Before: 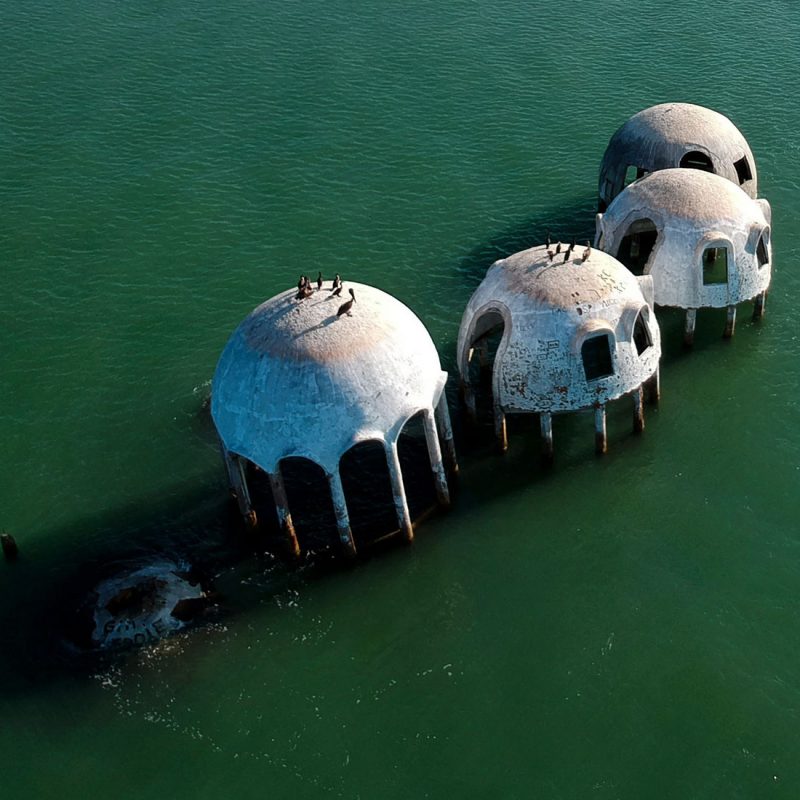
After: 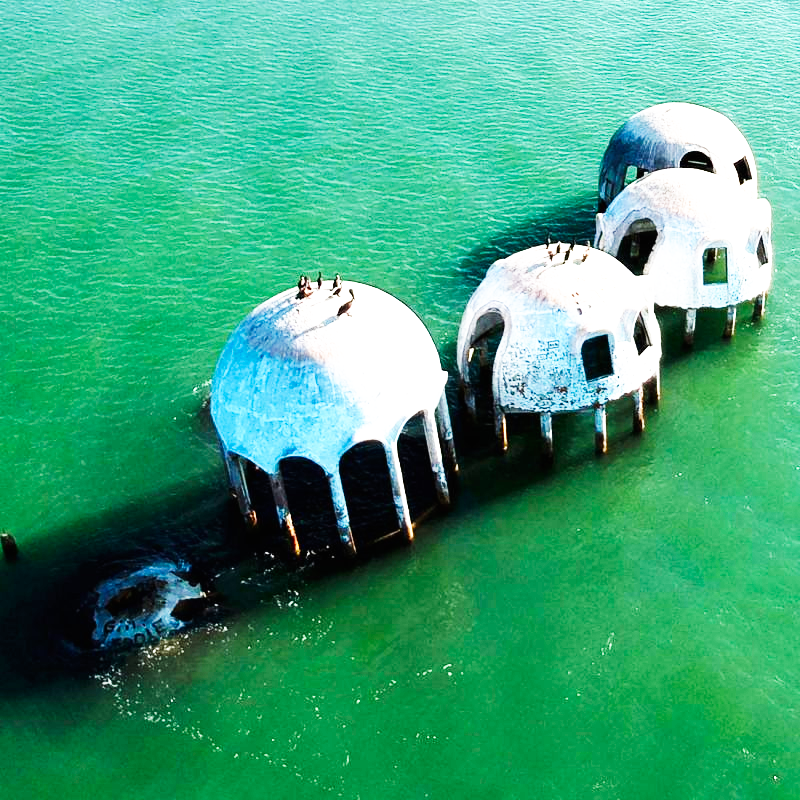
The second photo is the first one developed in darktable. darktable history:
exposure: black level correction 0, exposure 1.388 EV, compensate exposure bias true, compensate highlight preservation false
base curve: curves: ch0 [(0, 0) (0.007, 0.004) (0.027, 0.03) (0.046, 0.07) (0.207, 0.54) (0.442, 0.872) (0.673, 0.972) (1, 1)], preserve colors none
